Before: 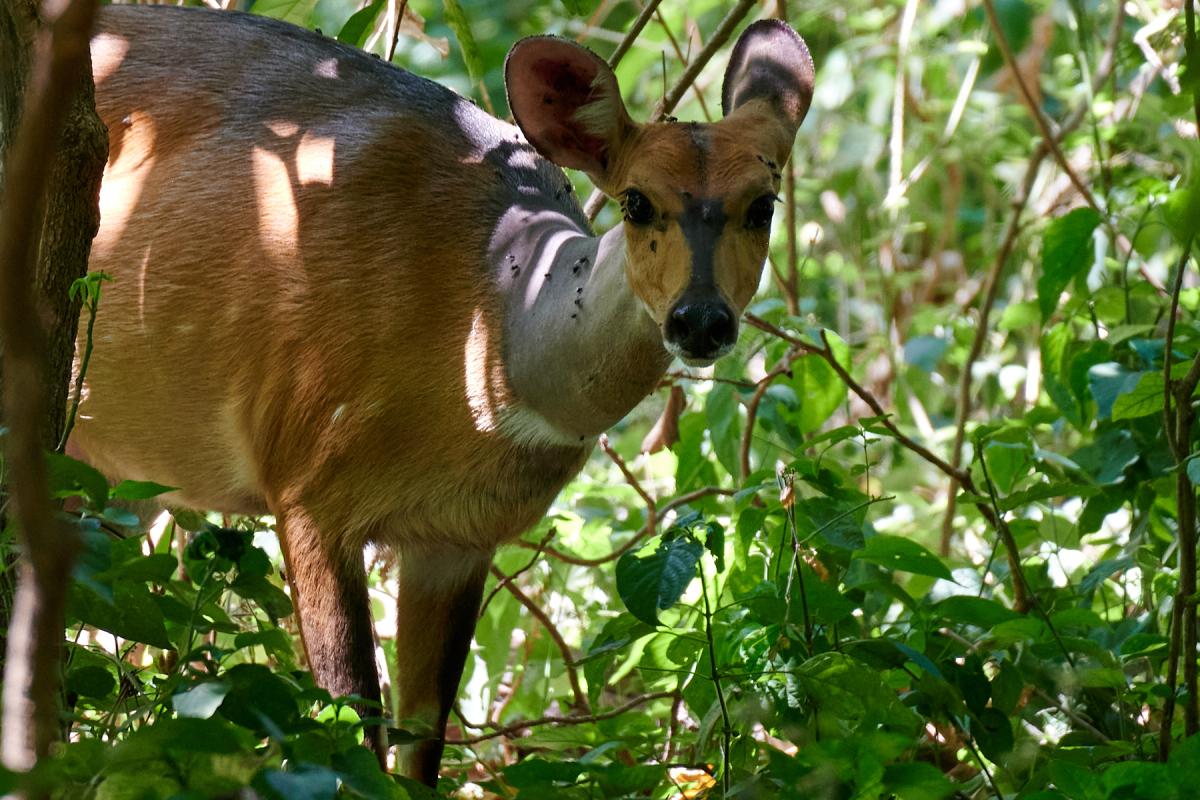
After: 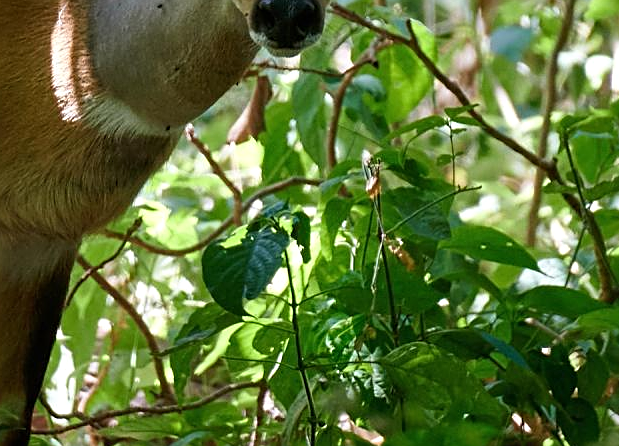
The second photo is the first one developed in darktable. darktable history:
shadows and highlights: shadows 12.14, white point adjustment 1.35, soften with gaussian
sharpen: on, module defaults
crop: left 34.514%, top 38.786%, right 13.877%, bottom 5.378%
